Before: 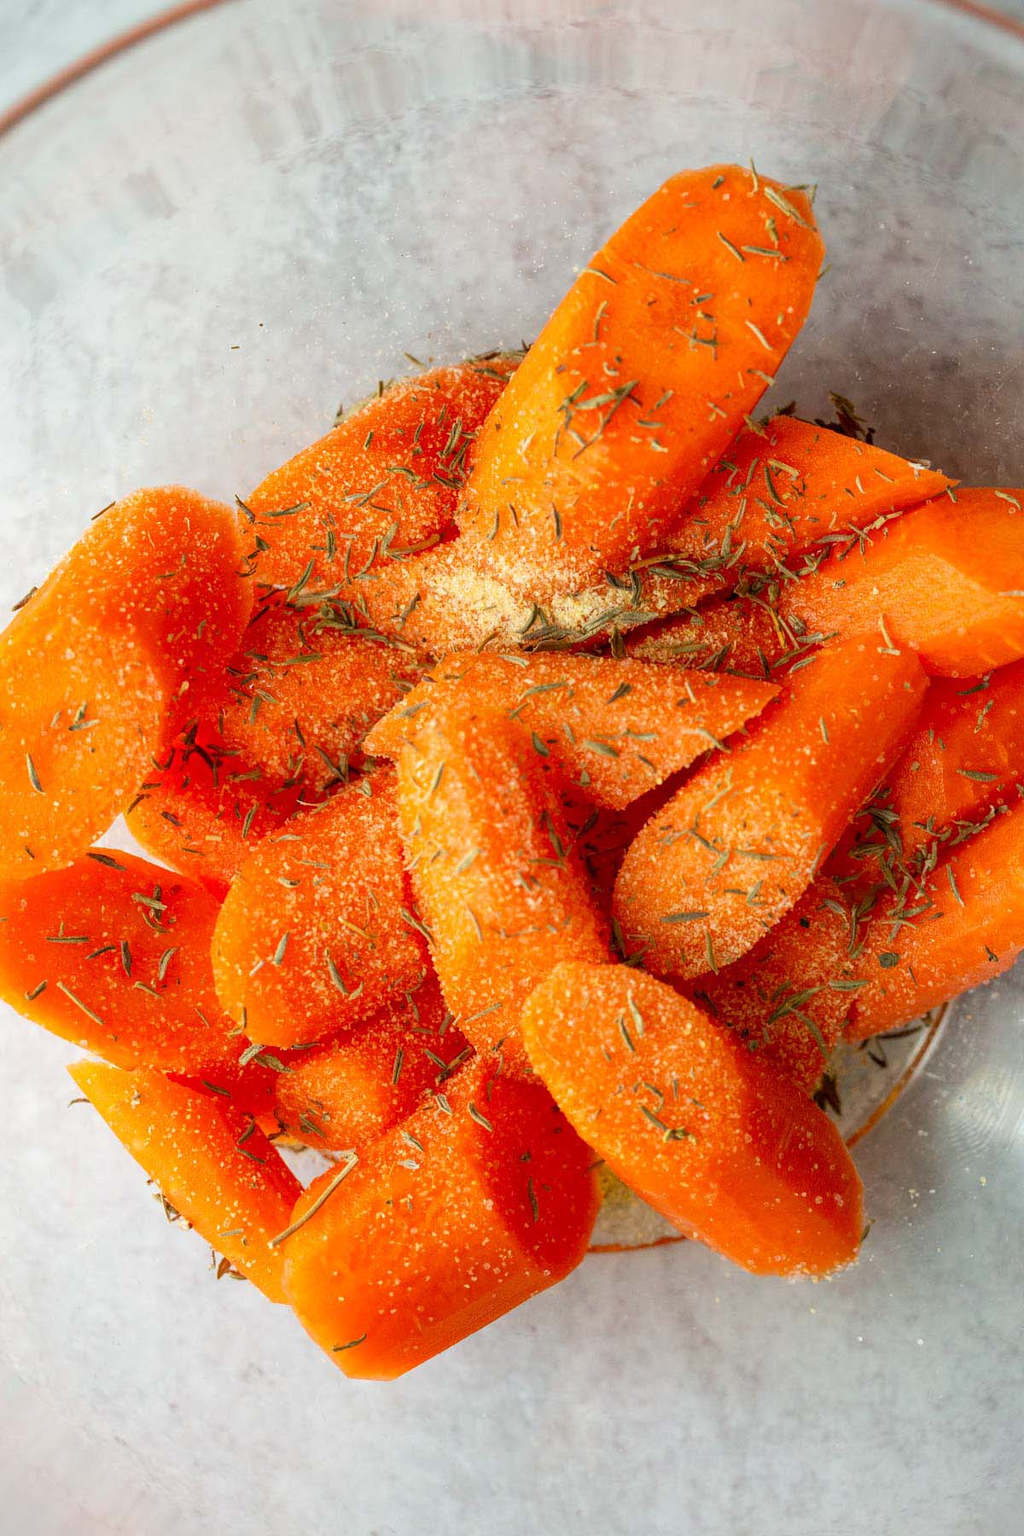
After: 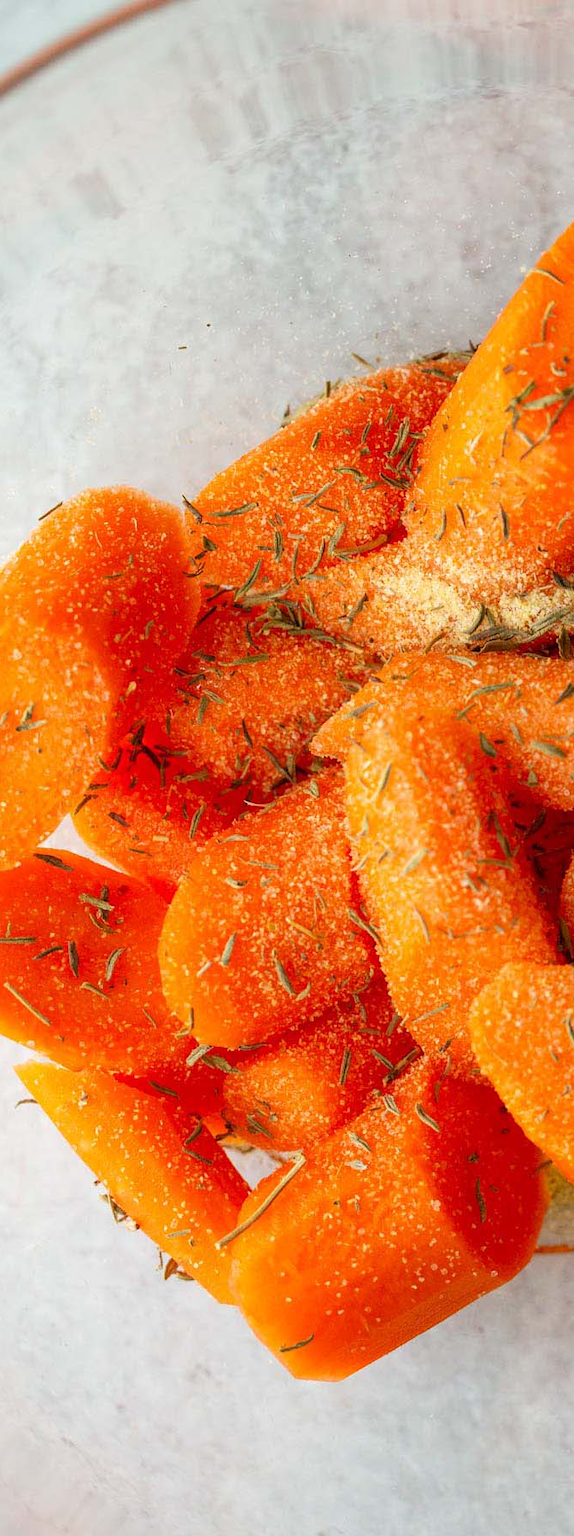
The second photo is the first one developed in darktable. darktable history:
crop: left 5.201%, right 38.653%
